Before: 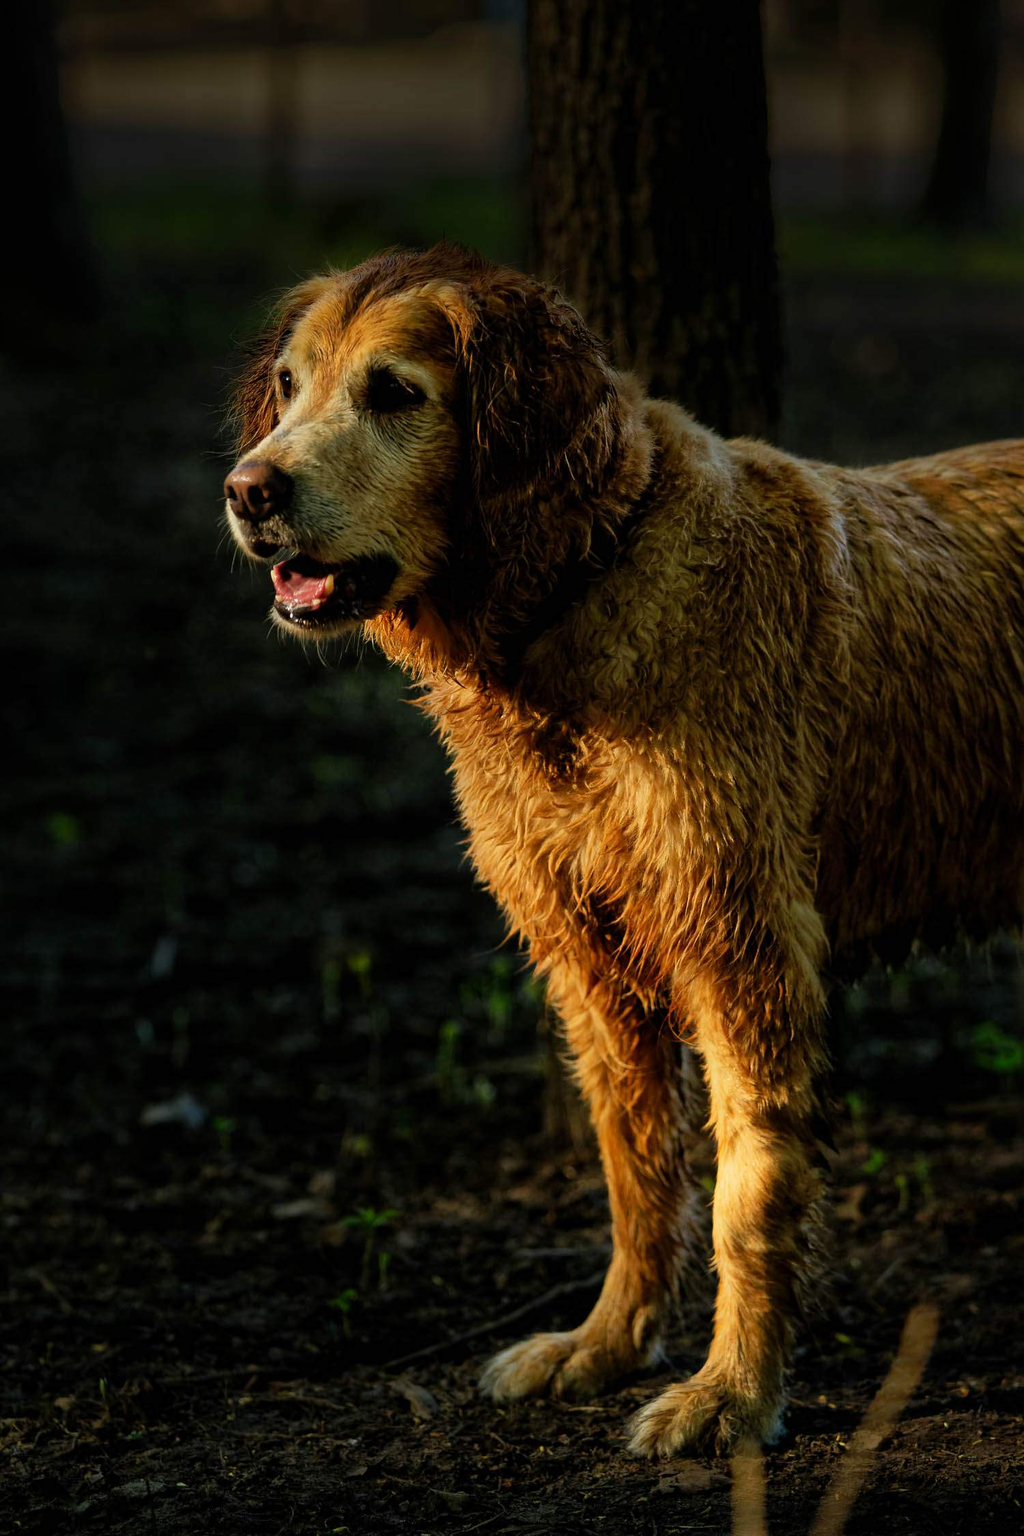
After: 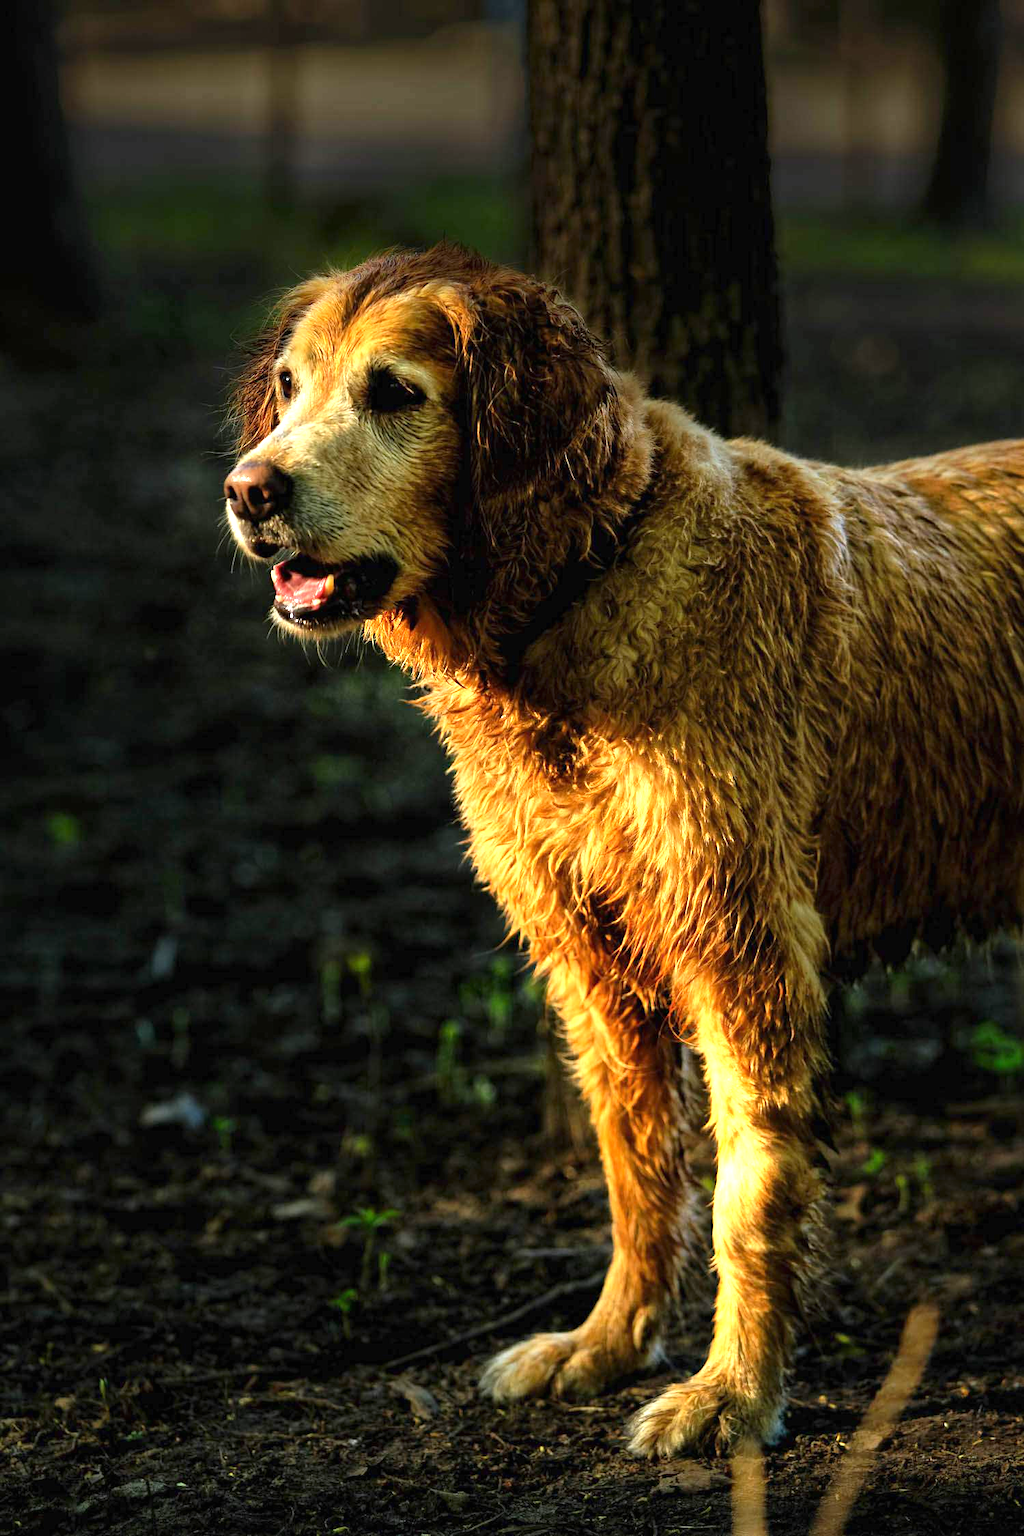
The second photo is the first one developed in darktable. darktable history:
exposure: black level correction 0, exposure 1.388 EV, compensate exposure bias true, compensate highlight preservation false
white balance: red 0.988, blue 1.017
